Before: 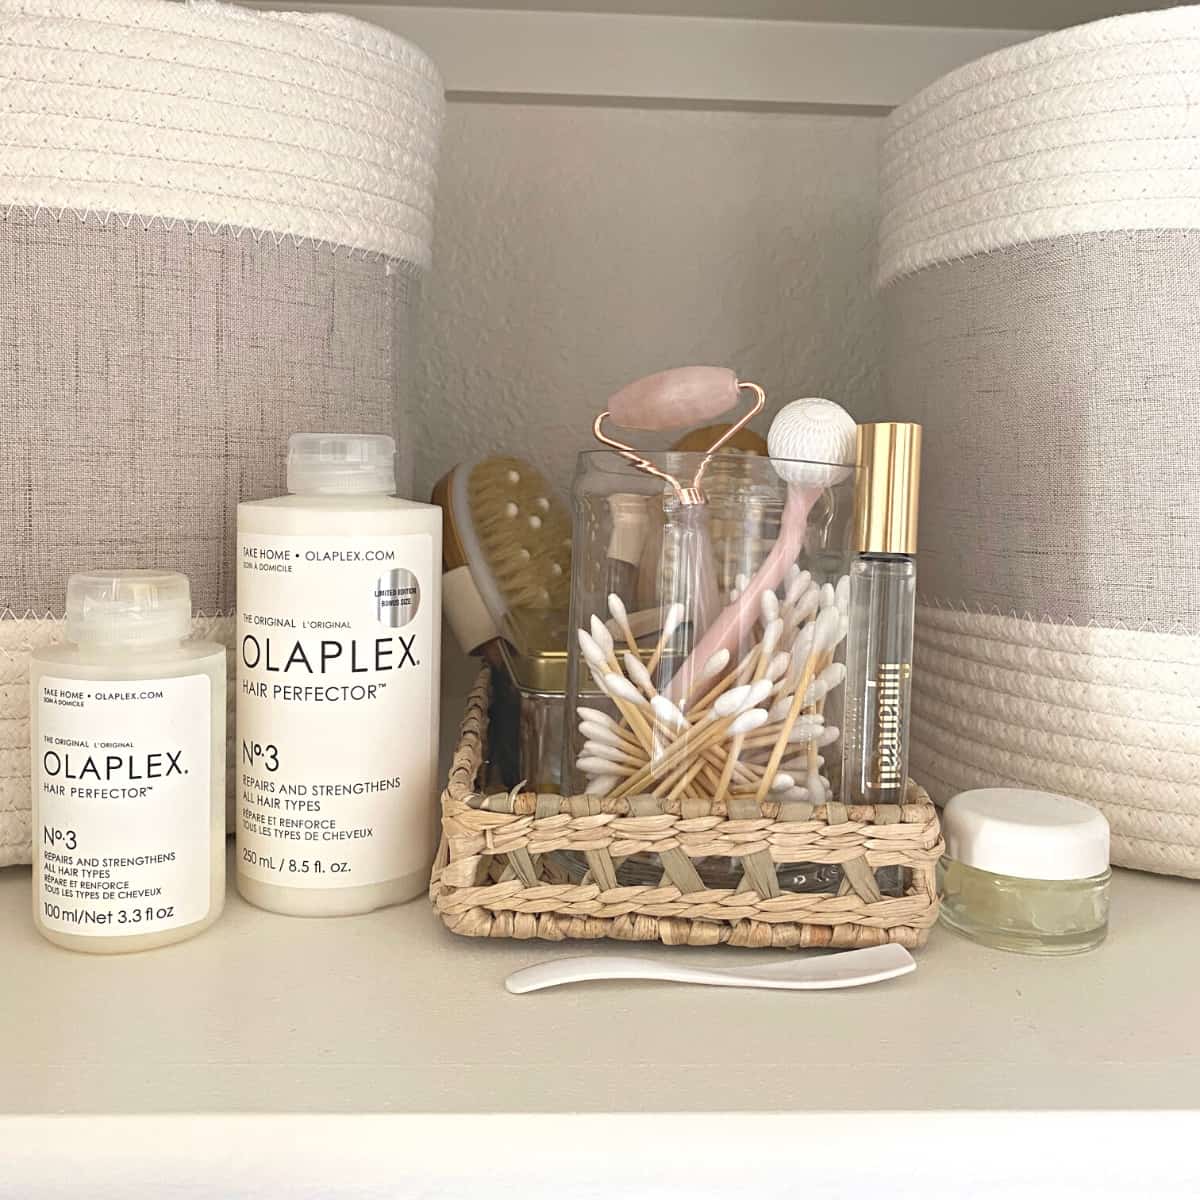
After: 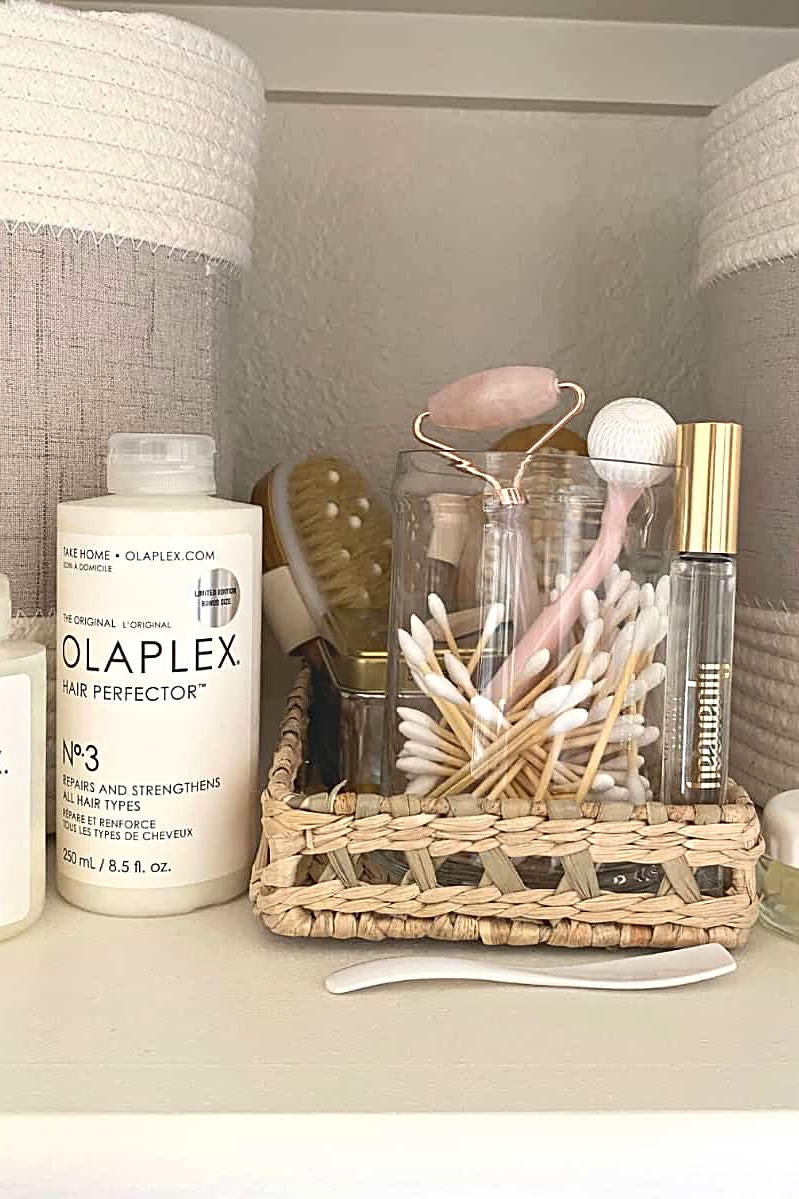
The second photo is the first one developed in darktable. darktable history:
sharpen: on, module defaults
crop and rotate: left 15.055%, right 18.278%
contrast brightness saturation: contrast 0.15, brightness -0.01, saturation 0.1
